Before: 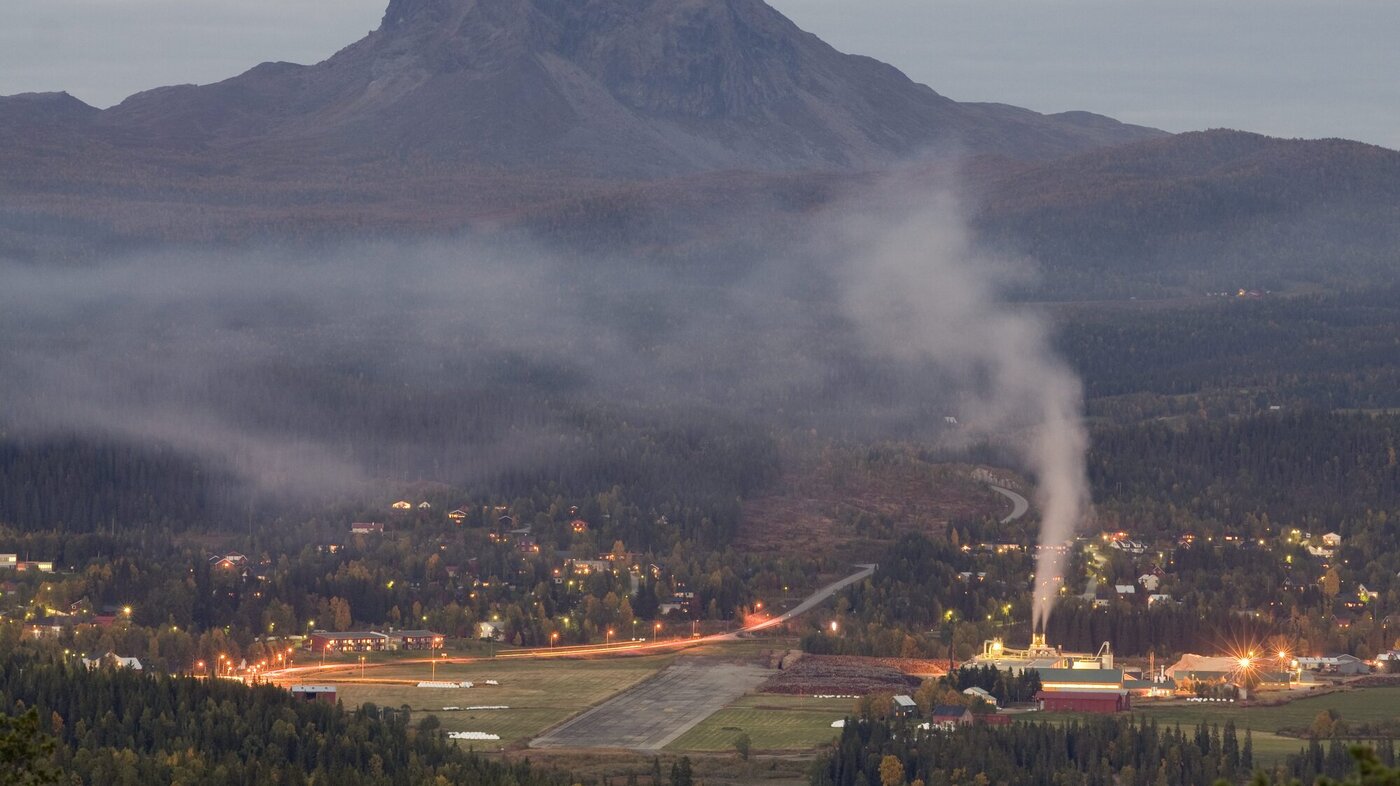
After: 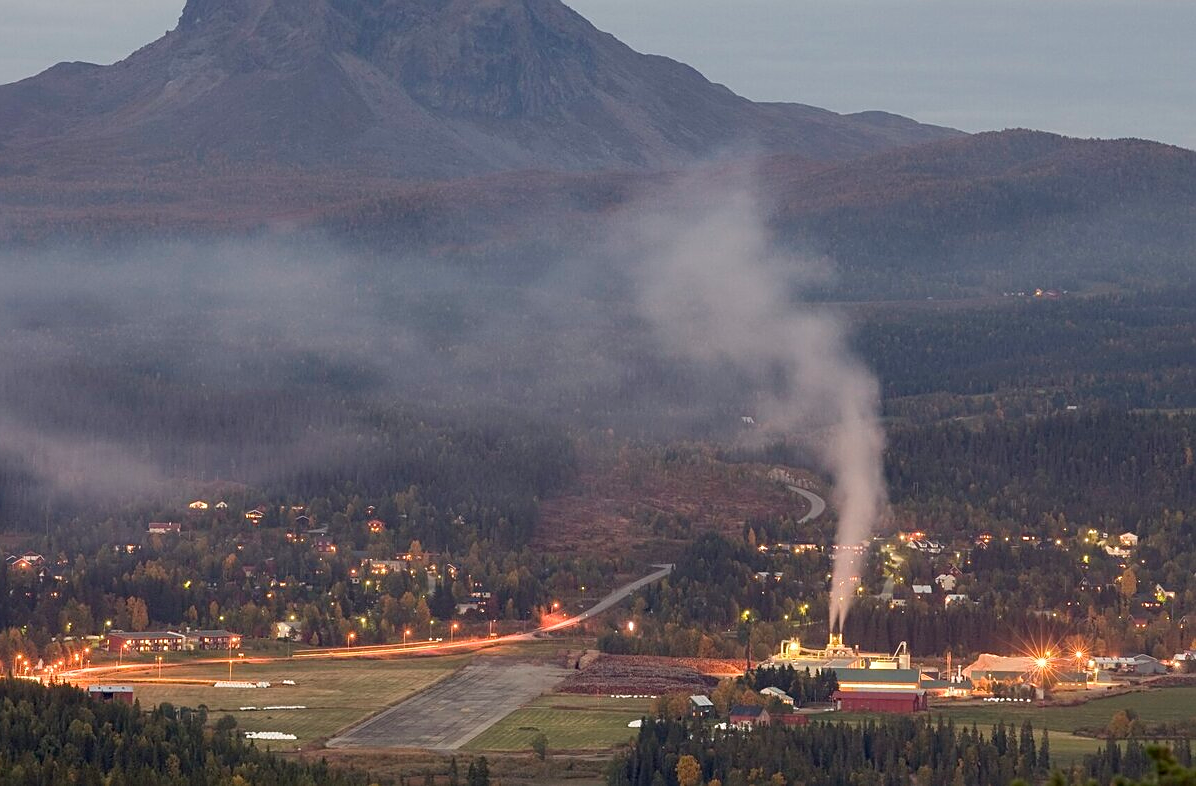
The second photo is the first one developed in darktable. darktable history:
sharpen: on, module defaults
crop and rotate: left 14.512%
